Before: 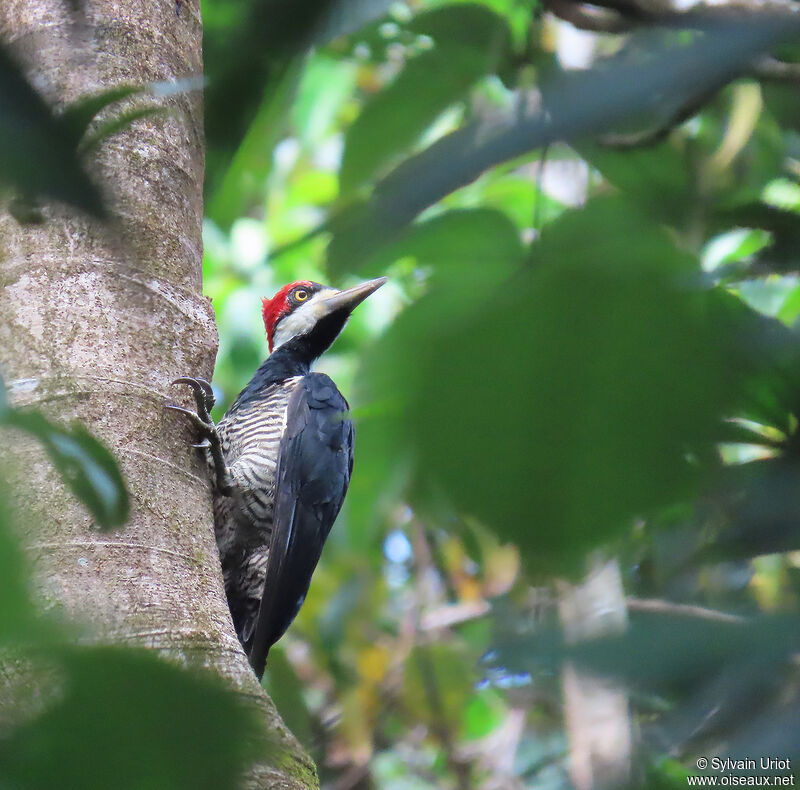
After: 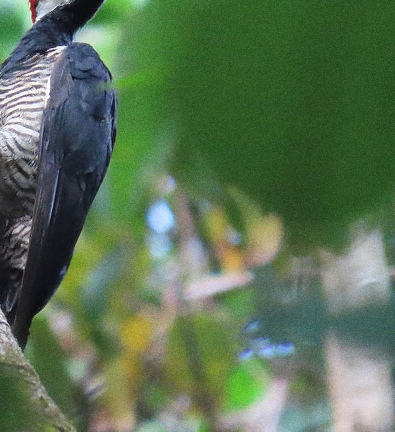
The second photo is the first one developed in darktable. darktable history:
crop: left 29.672%, top 41.786%, right 20.851%, bottom 3.487%
grain: on, module defaults
